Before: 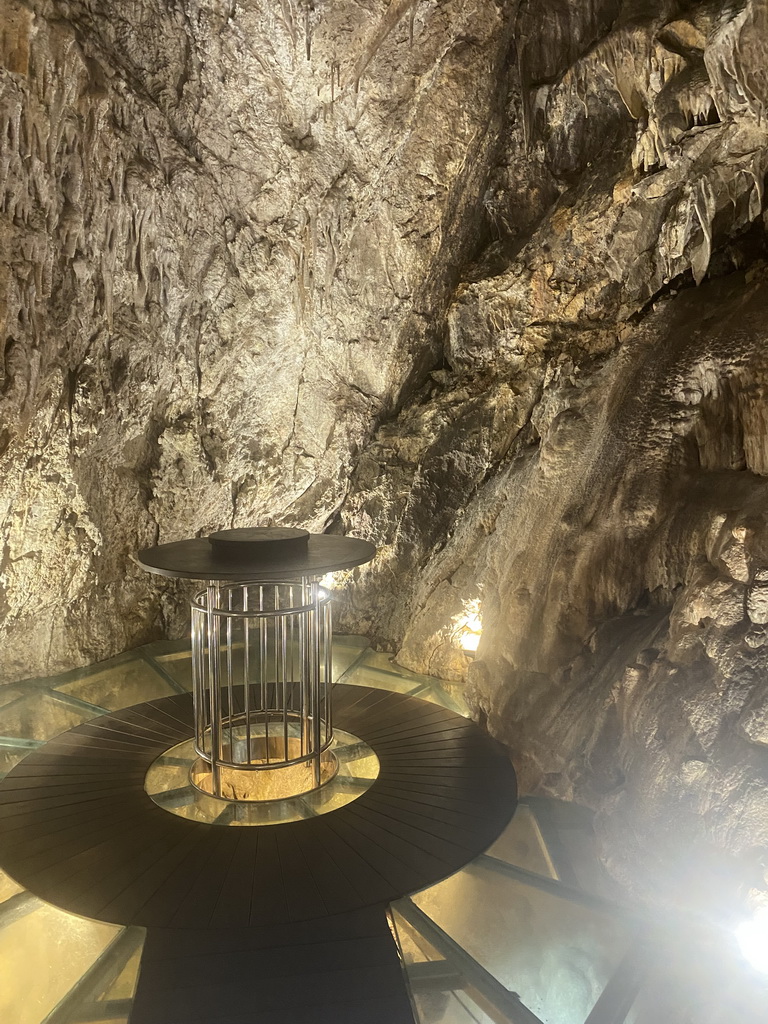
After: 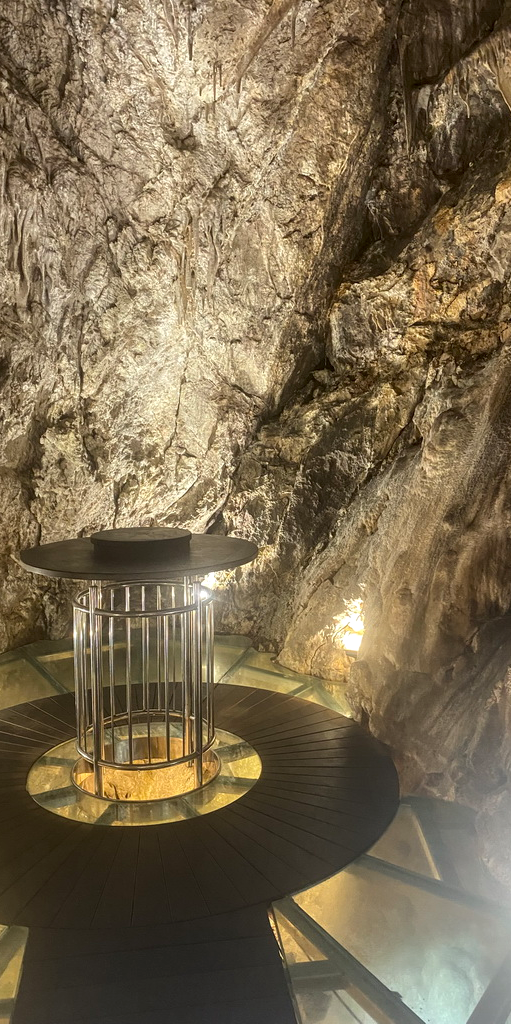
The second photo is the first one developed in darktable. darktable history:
crop: left 15.419%, right 17.914%
local contrast: on, module defaults
